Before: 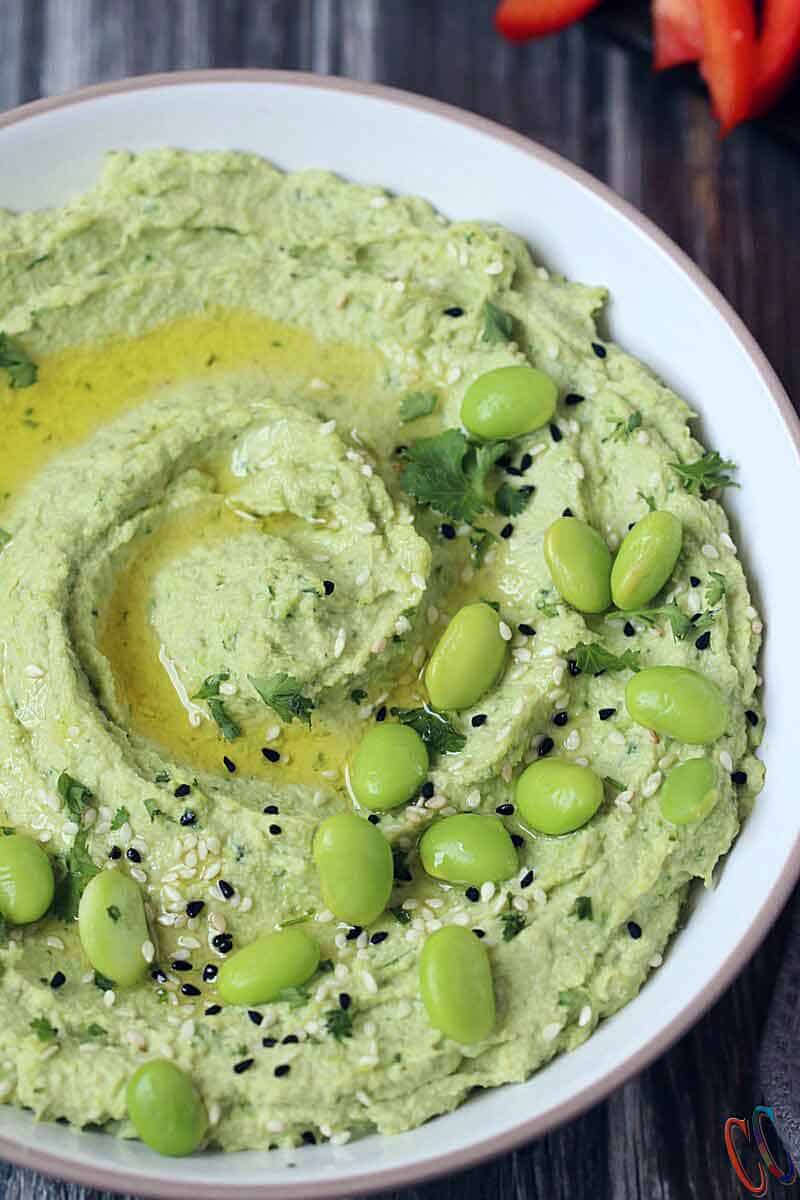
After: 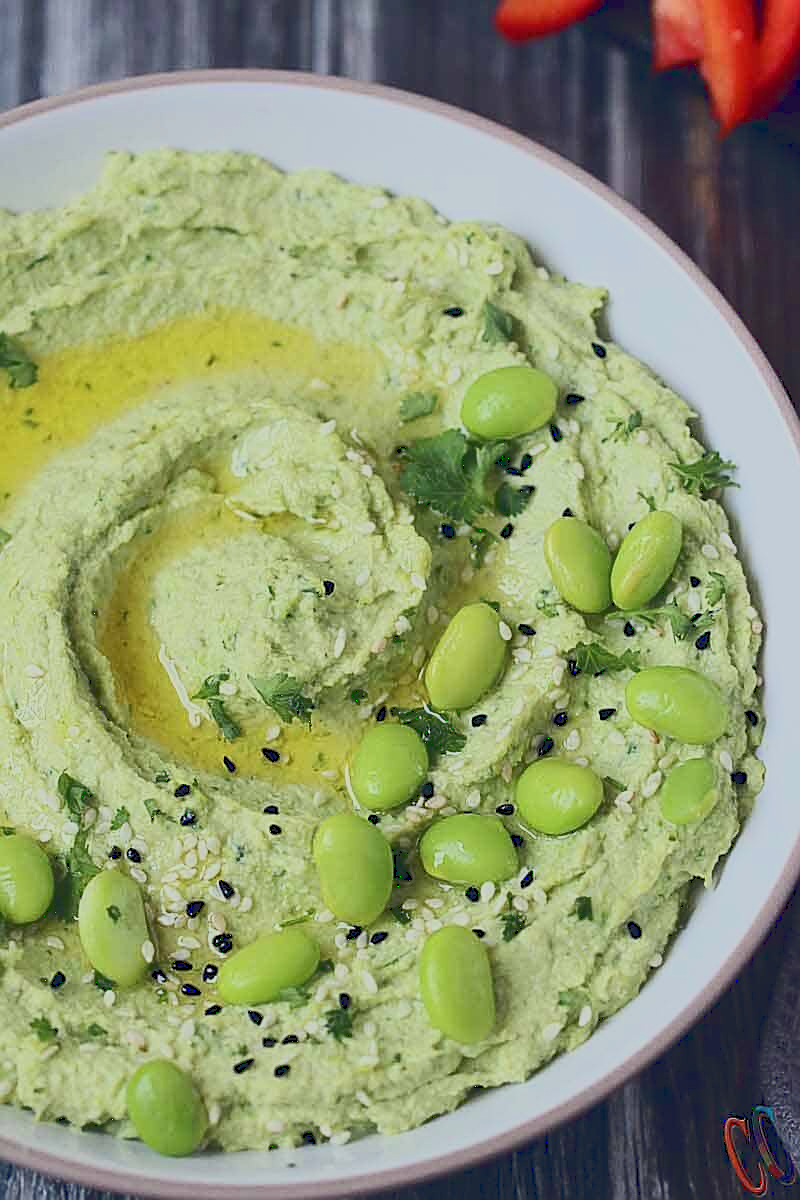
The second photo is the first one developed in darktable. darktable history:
sharpen: on, module defaults
tone curve: curves: ch0 [(0, 0.148) (0.191, 0.225) (0.712, 0.695) (0.864, 0.797) (1, 0.839)]
